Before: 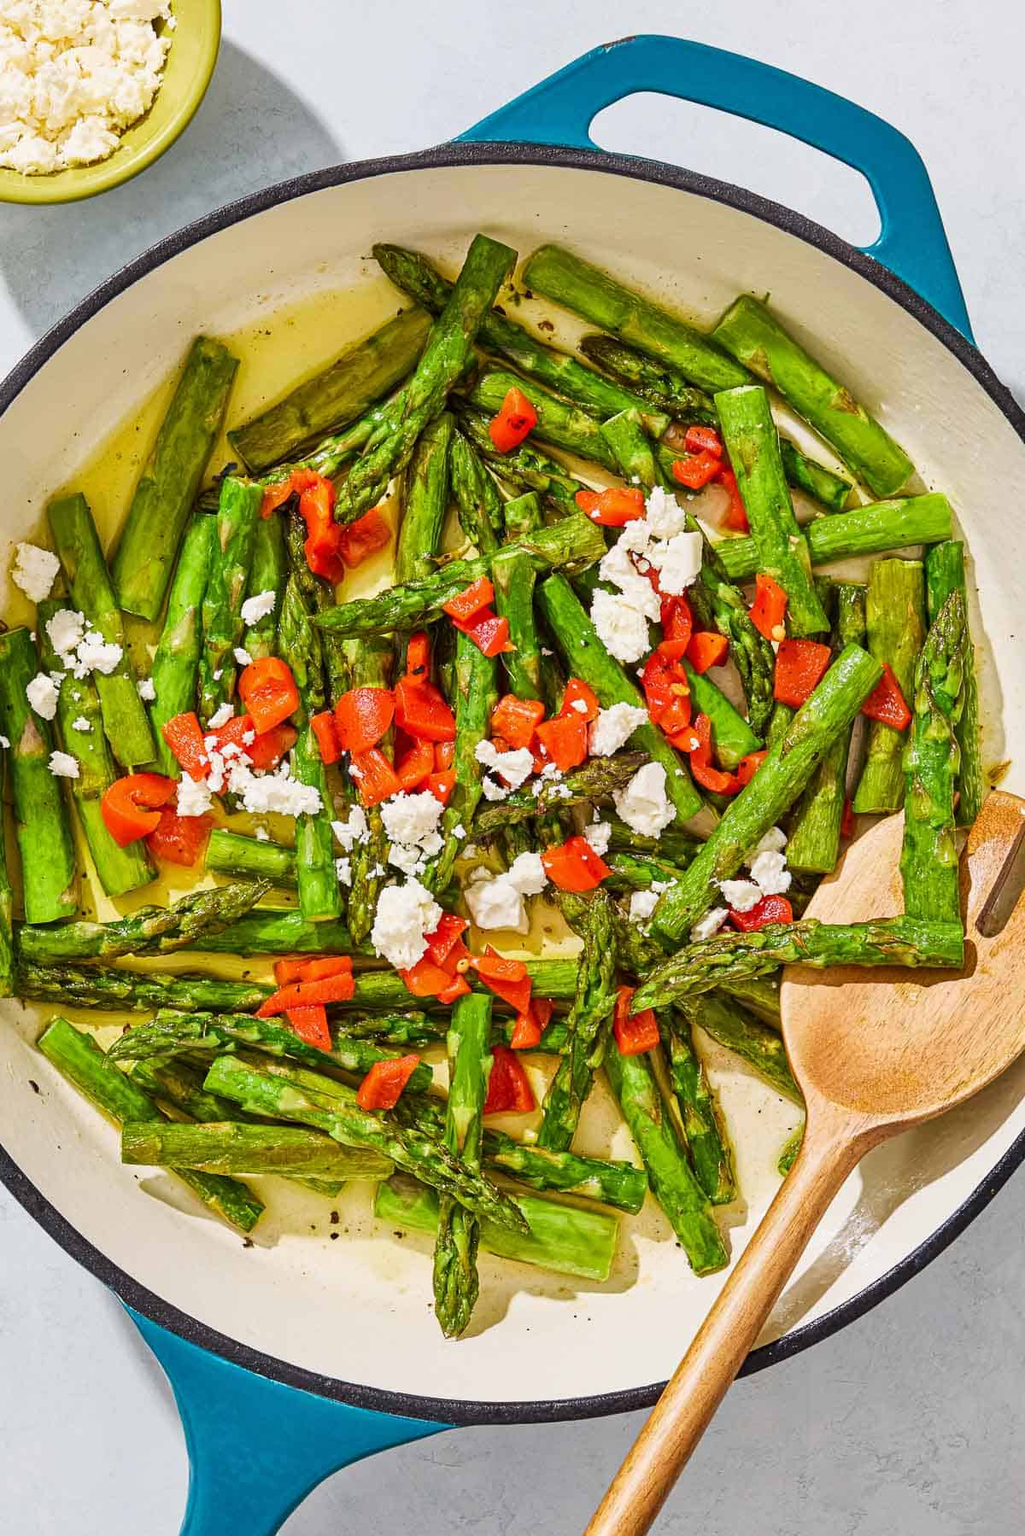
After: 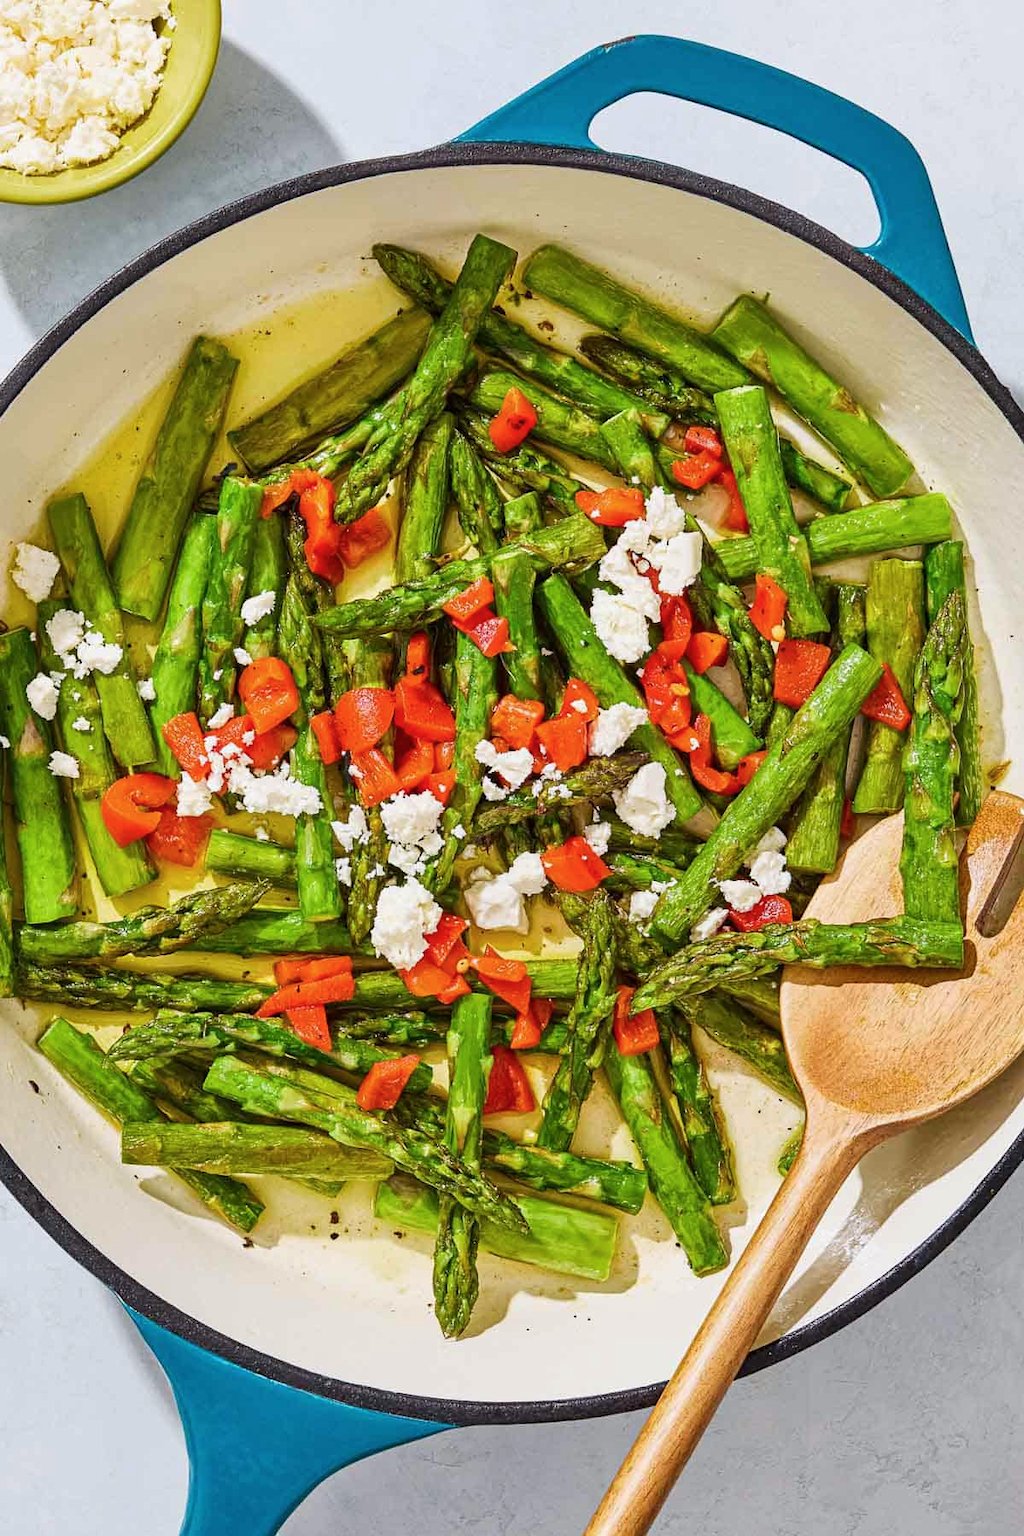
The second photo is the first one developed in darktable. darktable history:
color balance rgb: perceptual saturation grading › global saturation -1%
white balance: red 0.988, blue 1.017
